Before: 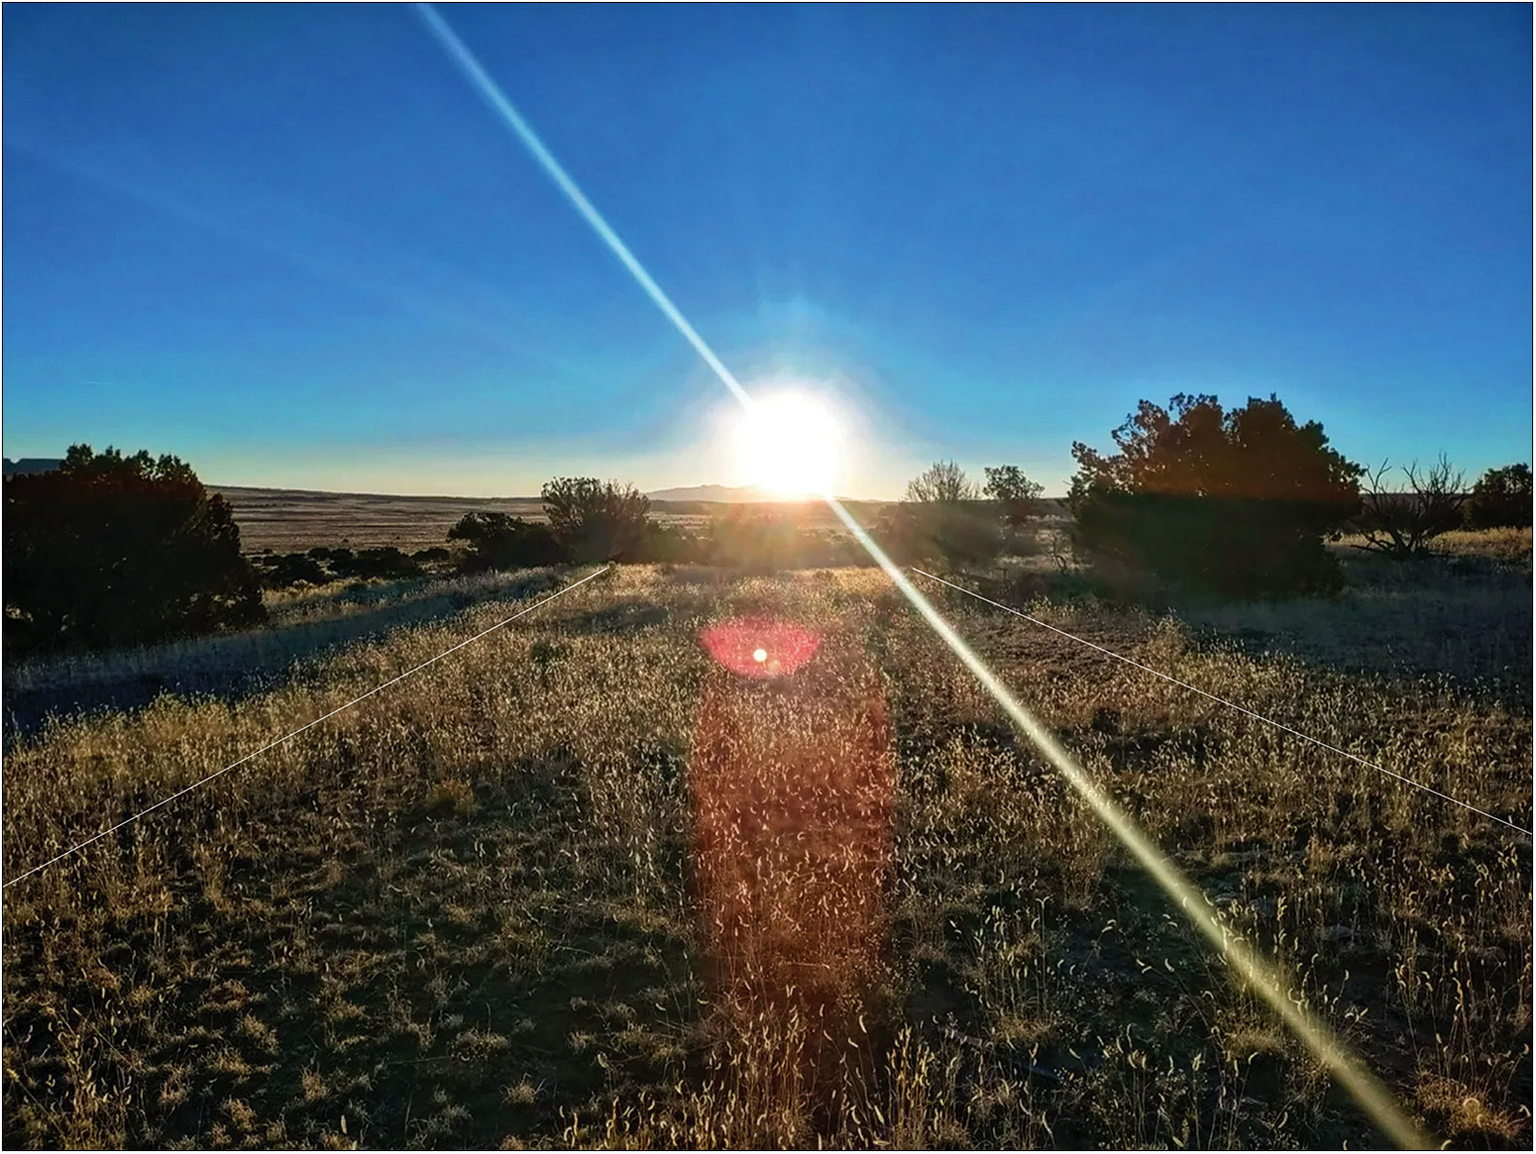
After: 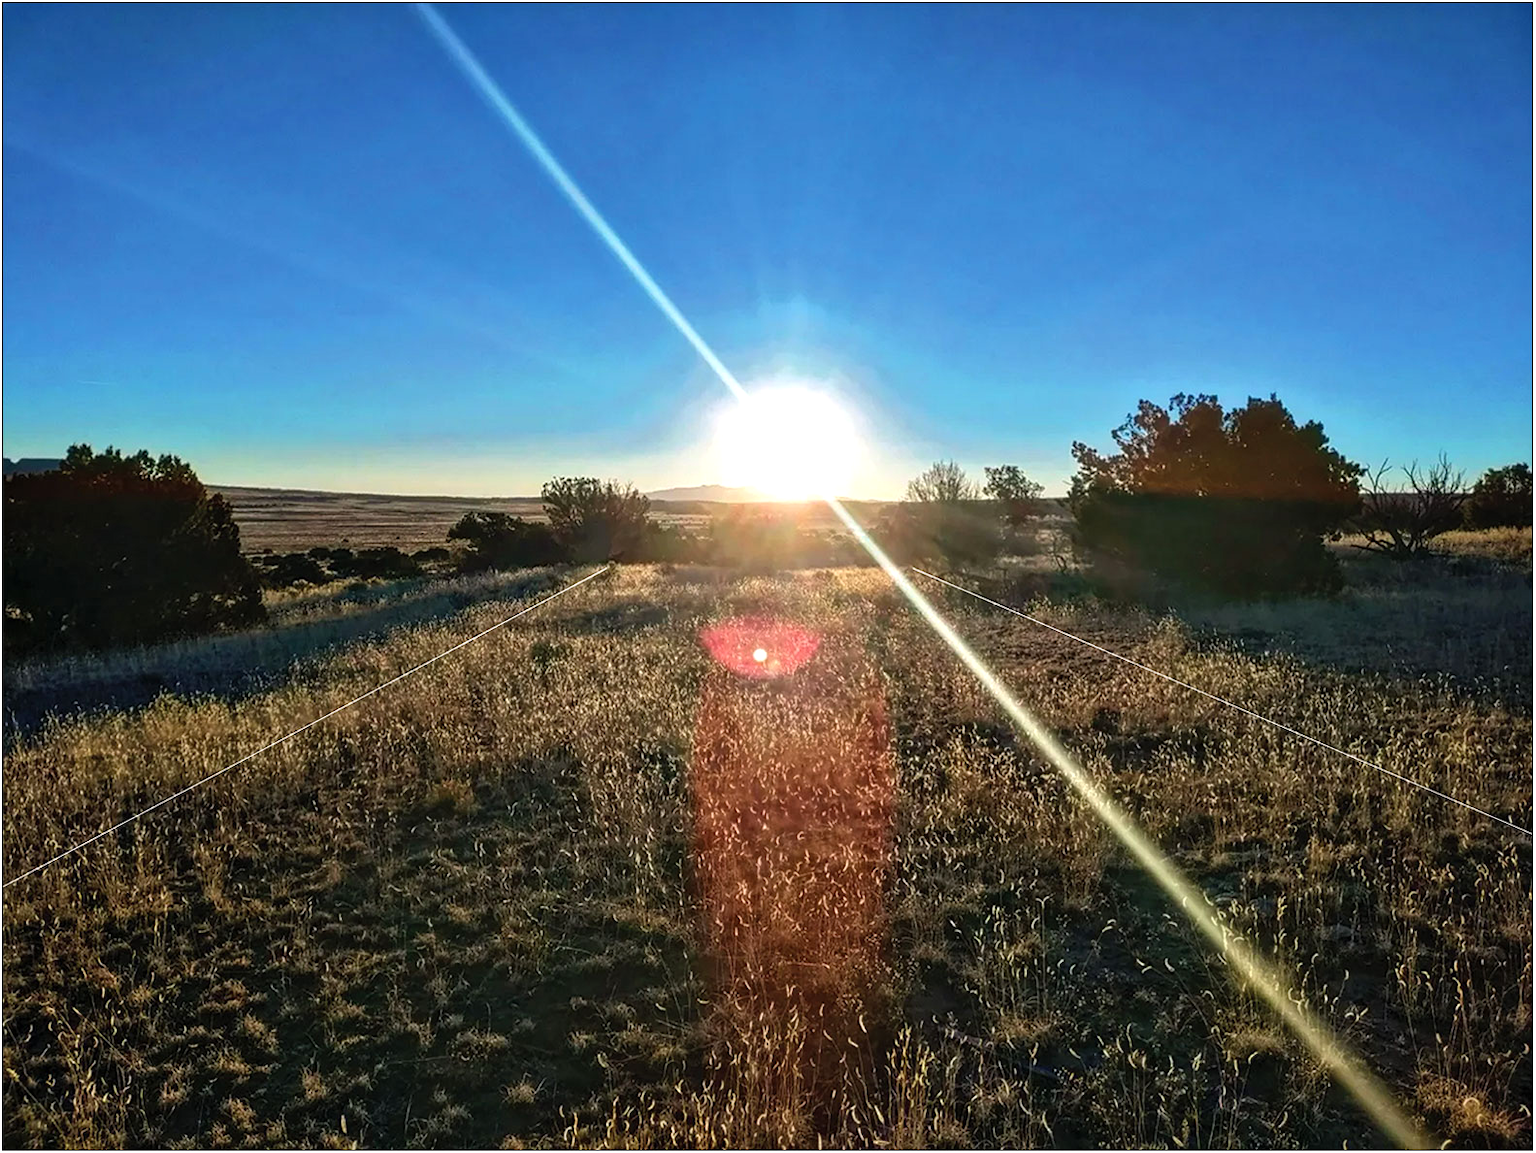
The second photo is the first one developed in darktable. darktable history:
exposure: exposure 0.296 EV, compensate highlight preservation false
